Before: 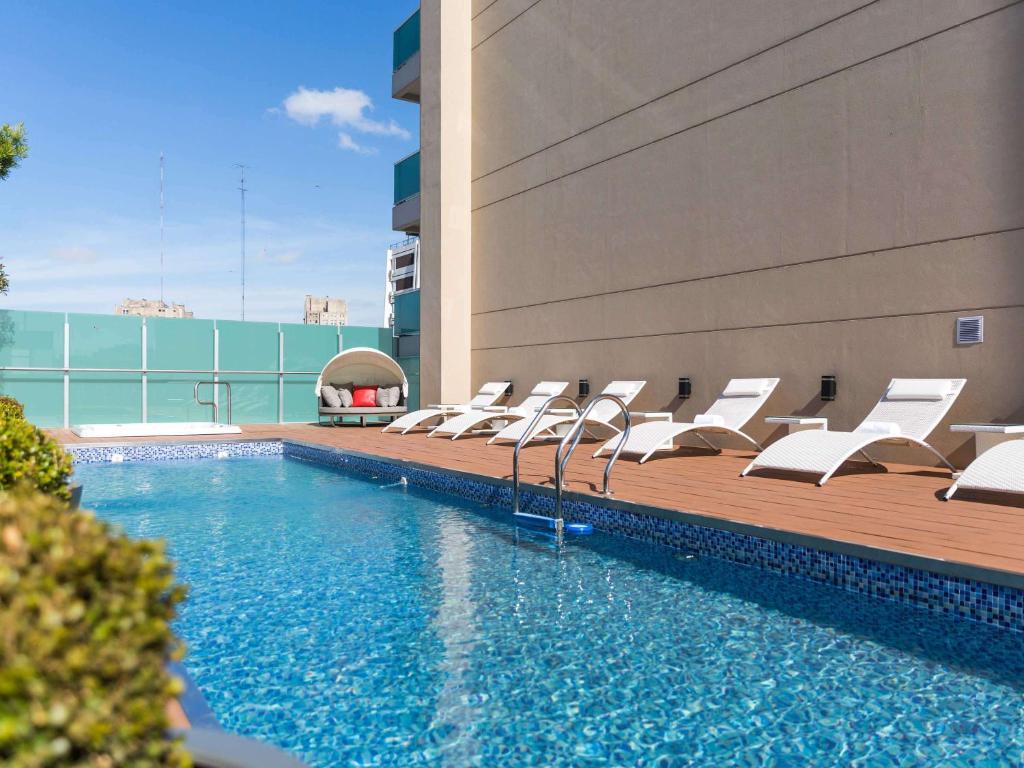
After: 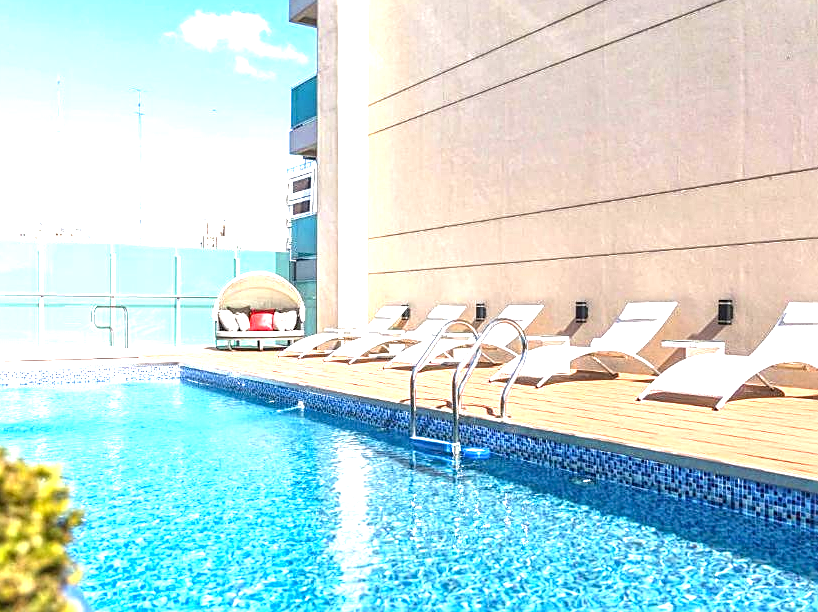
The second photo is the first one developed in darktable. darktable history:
exposure: black level correction 0, exposure 1.681 EV, compensate exposure bias true, compensate highlight preservation false
crop and rotate: left 10.14%, top 9.993%, right 9.951%, bottom 10.256%
sharpen: on, module defaults
local contrast: detail 130%
